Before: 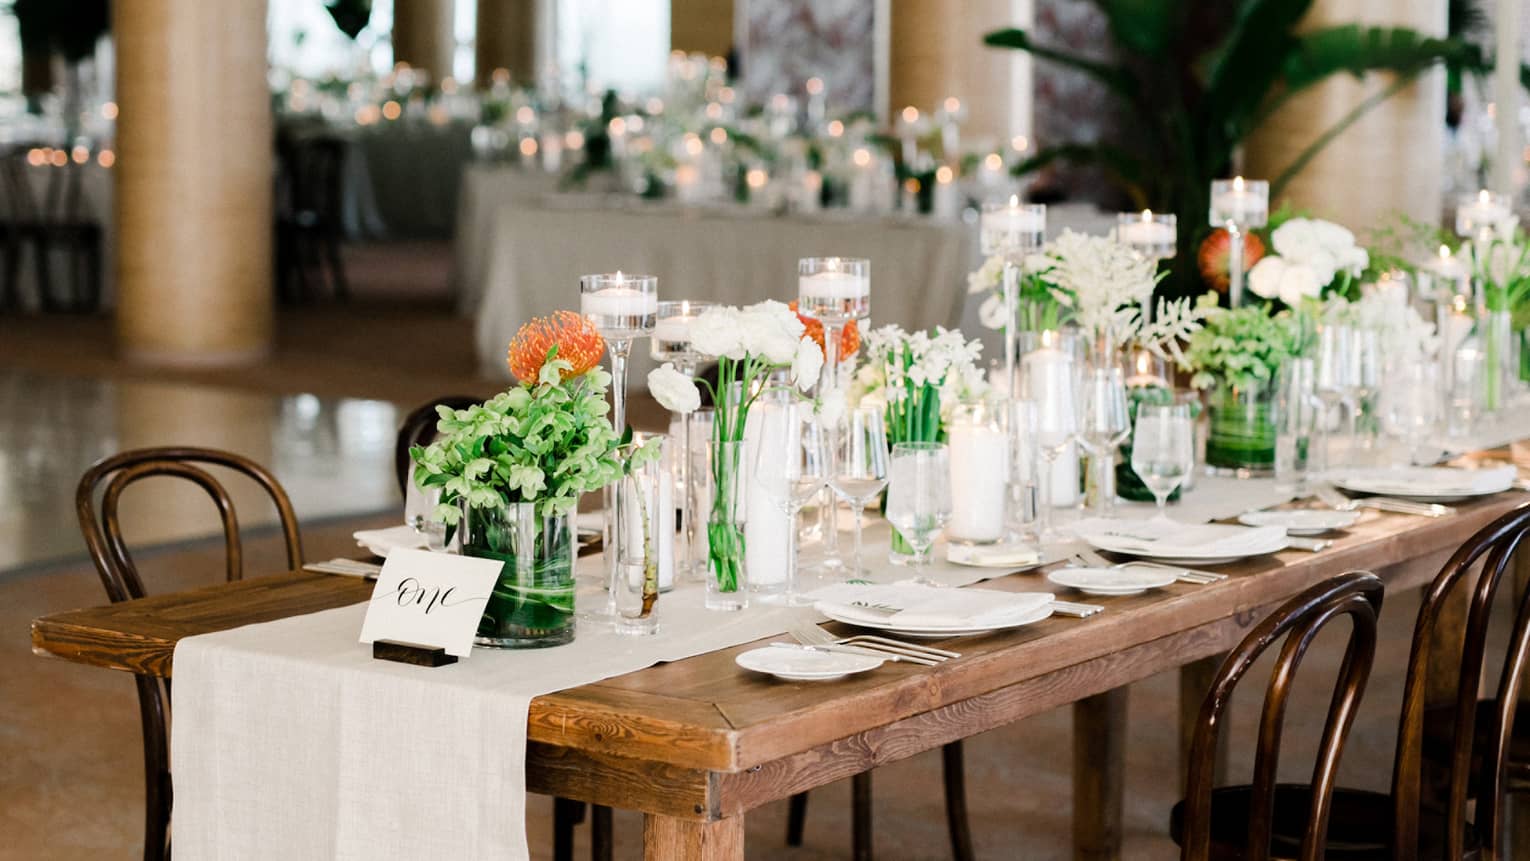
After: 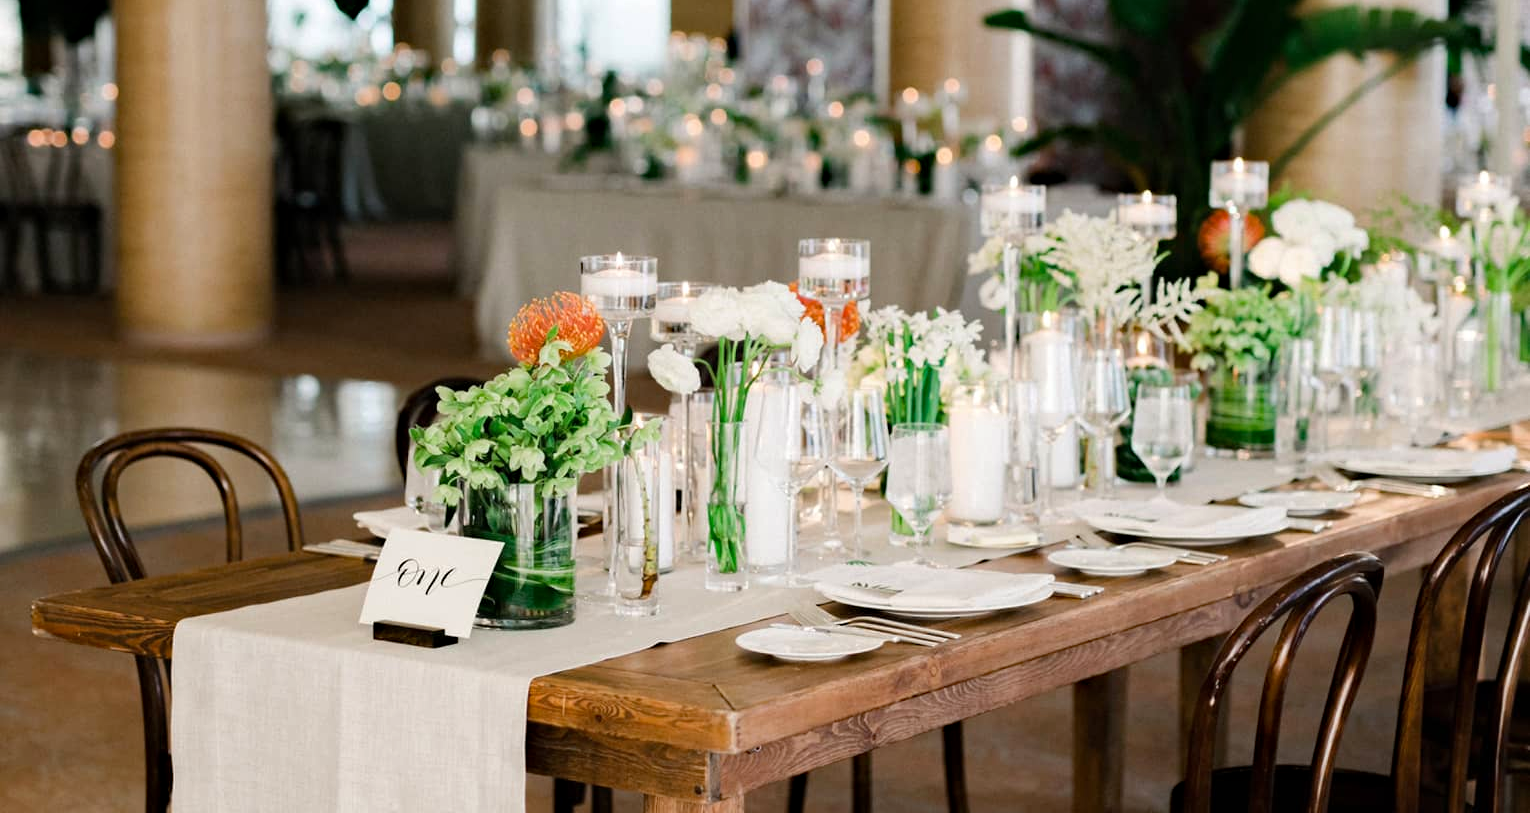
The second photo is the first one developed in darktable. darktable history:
crop and rotate: top 2.276%, bottom 3.254%
haze removal: compatibility mode true, adaptive false
